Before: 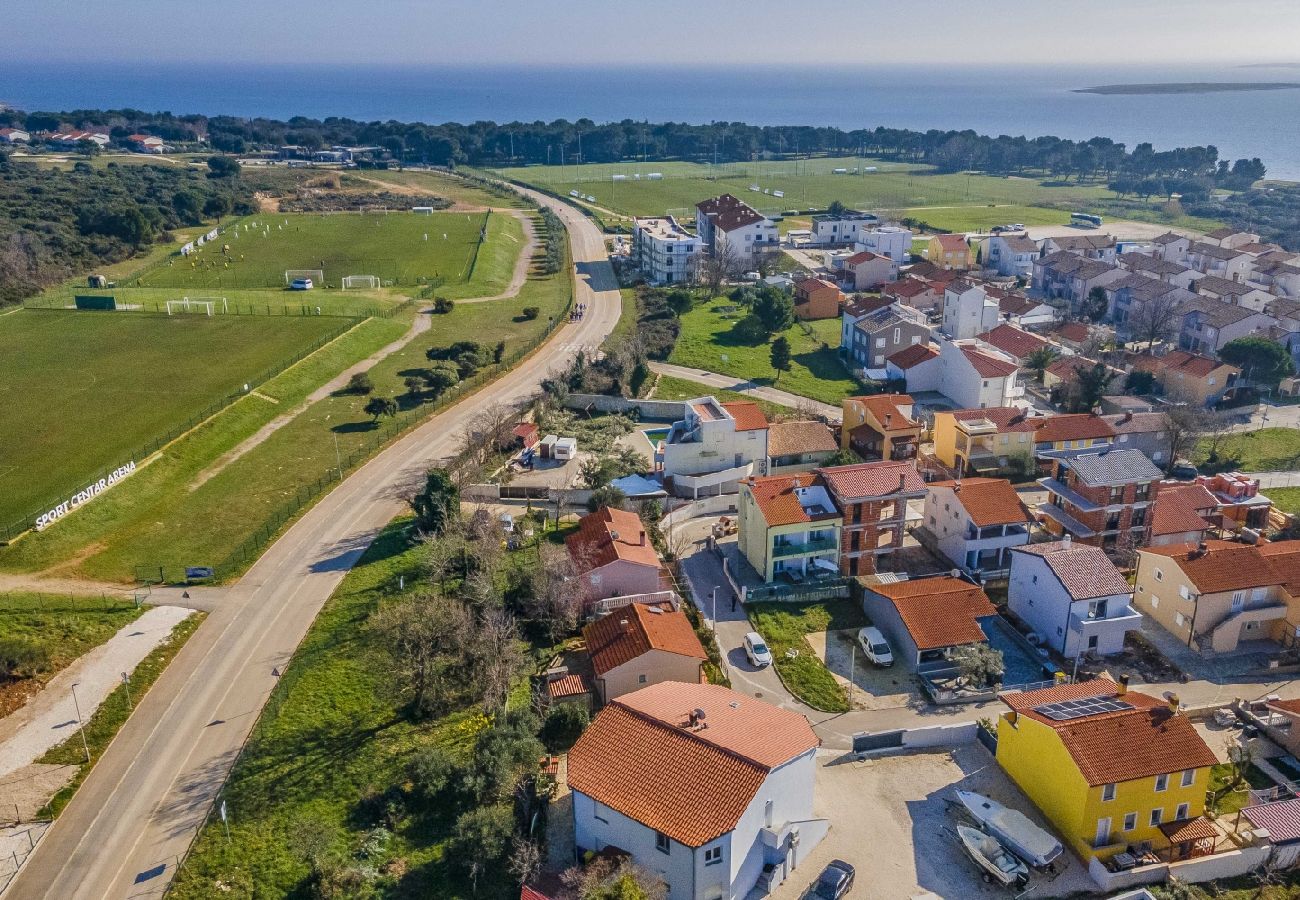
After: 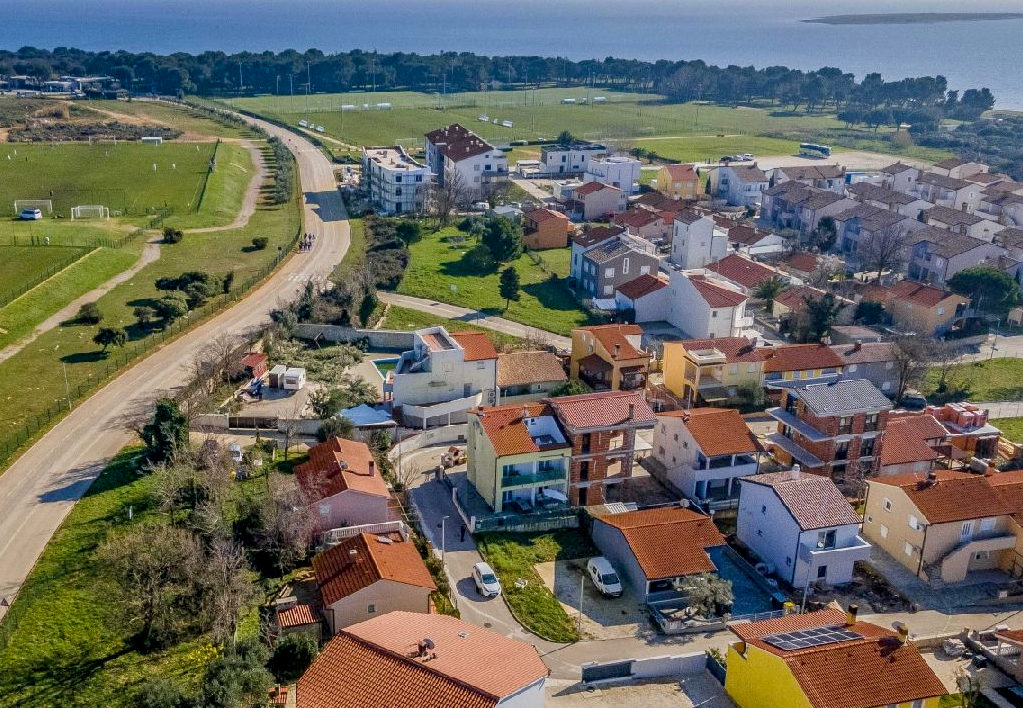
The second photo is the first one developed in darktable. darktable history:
exposure: black level correction 0.01, exposure 0.016 EV, compensate highlight preservation false
crop and rotate: left 20.898%, top 7.867%, right 0.379%, bottom 13.46%
